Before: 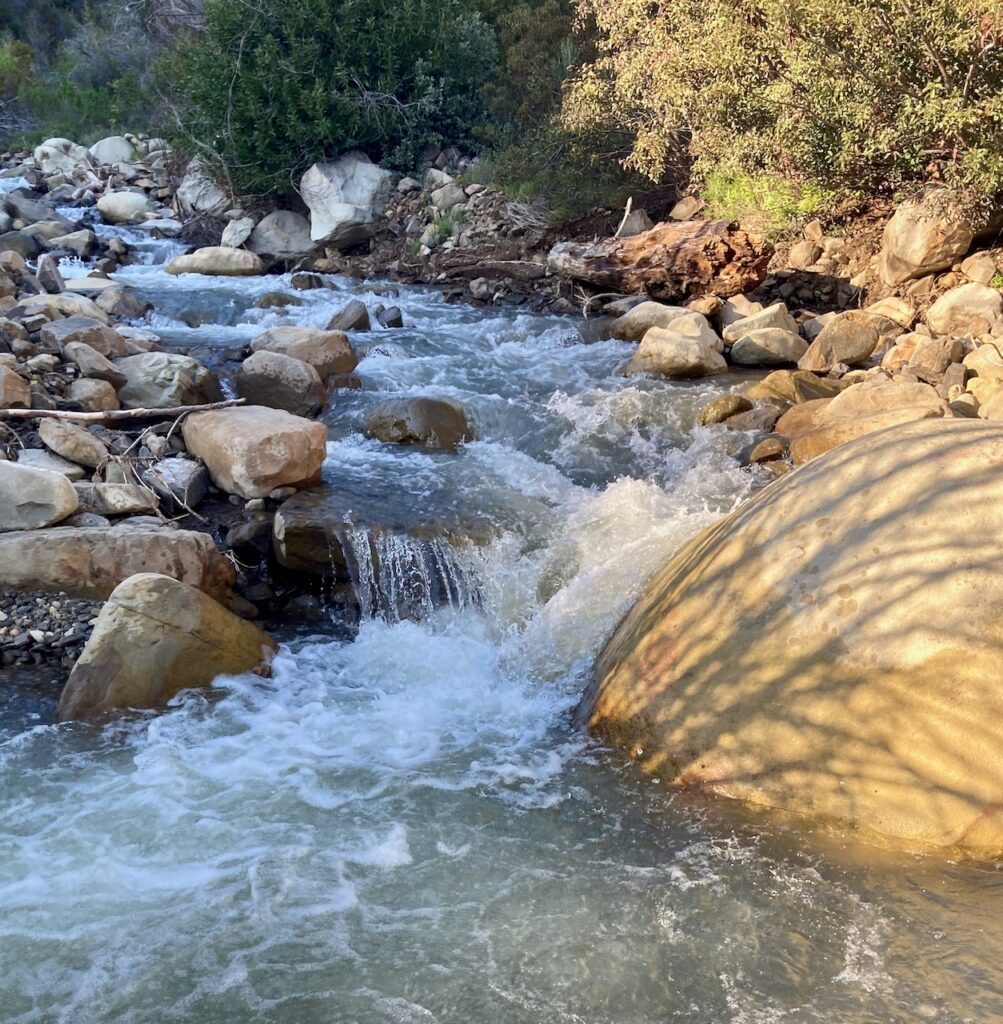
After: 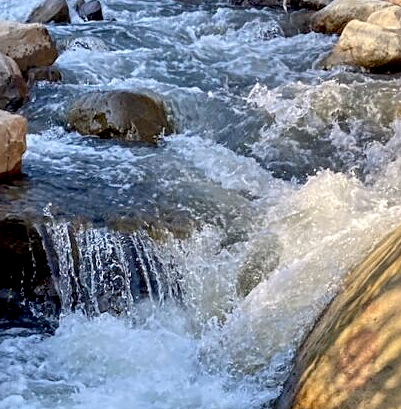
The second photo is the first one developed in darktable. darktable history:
sharpen: on, module defaults
crop: left 30%, top 30%, right 30%, bottom 30%
local contrast: on, module defaults
exposure: black level correction 0.009, exposure 0.014 EV, compensate highlight preservation false
